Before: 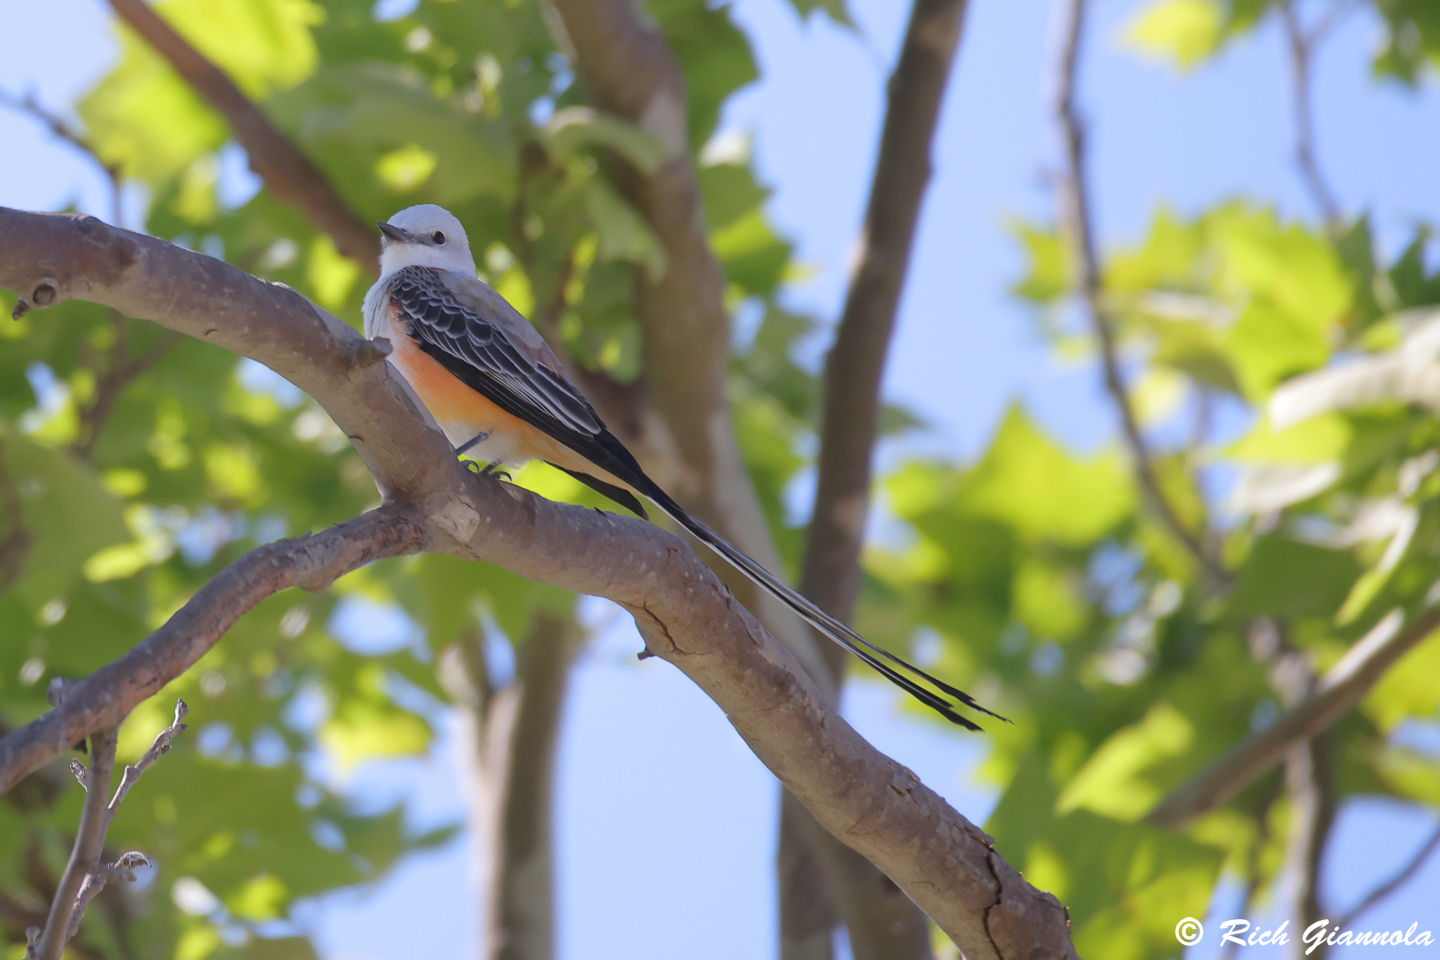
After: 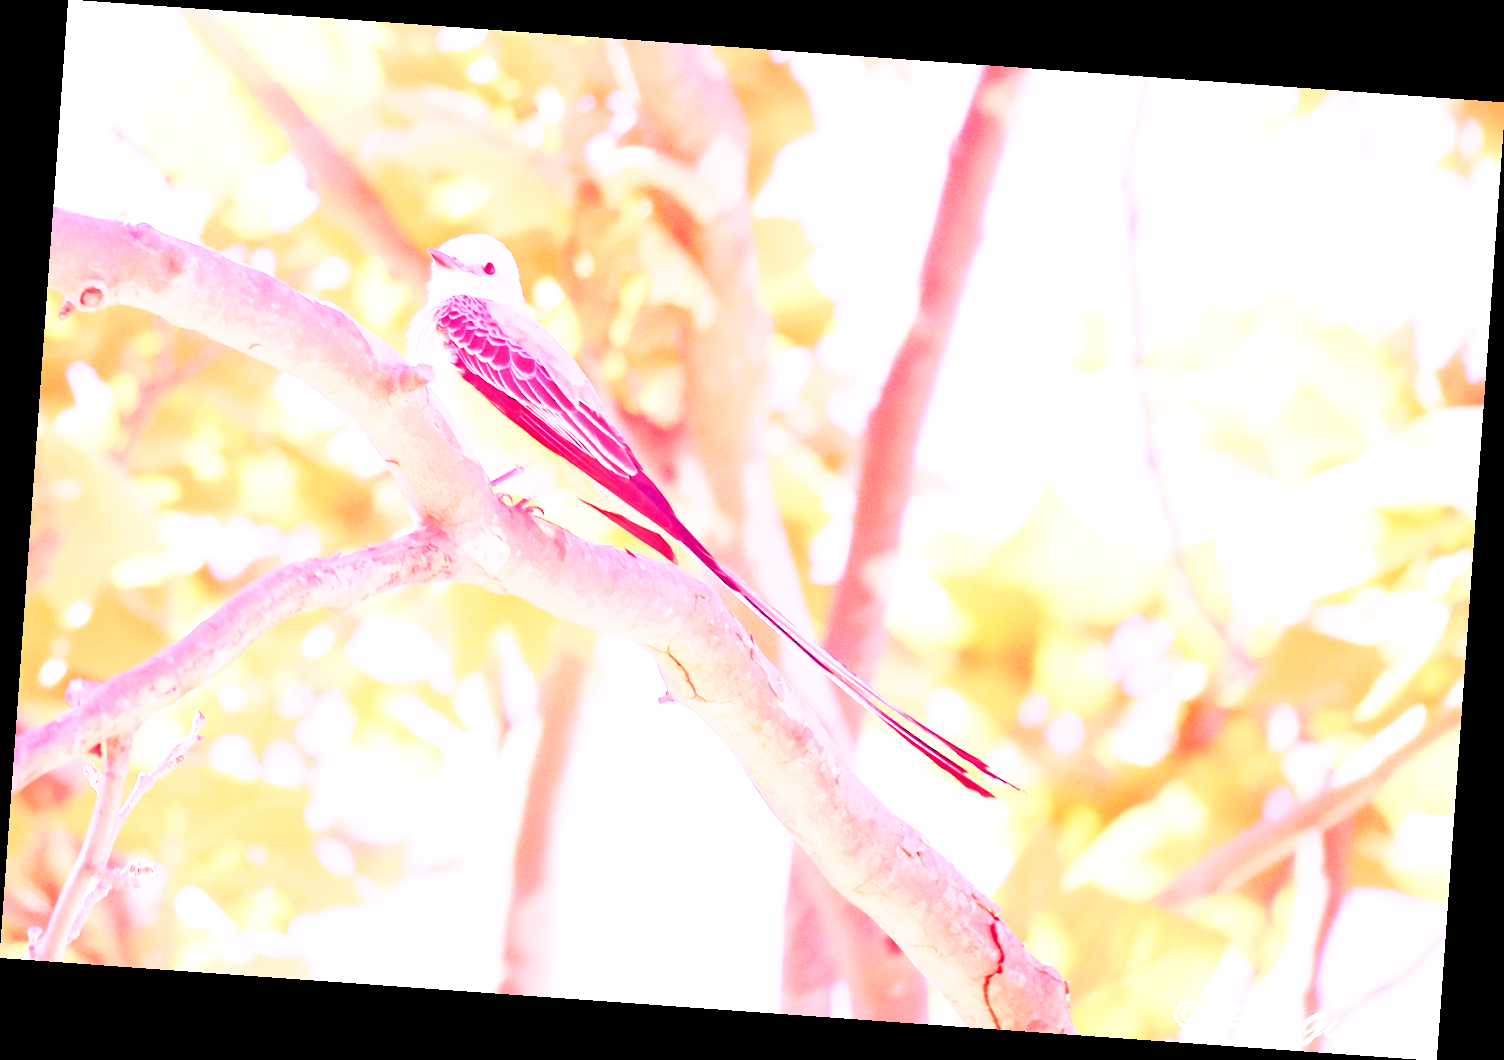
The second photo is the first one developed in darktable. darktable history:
base curve: curves: ch0 [(0, 0) (0.007, 0.004) (0.027, 0.03) (0.046, 0.07) (0.207, 0.54) (0.442, 0.872) (0.673, 0.972) (1, 1)], preserve colors none
rotate and perspective: rotation 4.1°, automatic cropping off
tone equalizer: -7 EV 0.15 EV, -6 EV 0.6 EV, -5 EV 1.15 EV, -4 EV 1.33 EV, -3 EV 1.15 EV, -2 EV 0.6 EV, -1 EV 0.15 EV, mask exposure compensation -0.5 EV
white balance: red 4.26, blue 1.802
